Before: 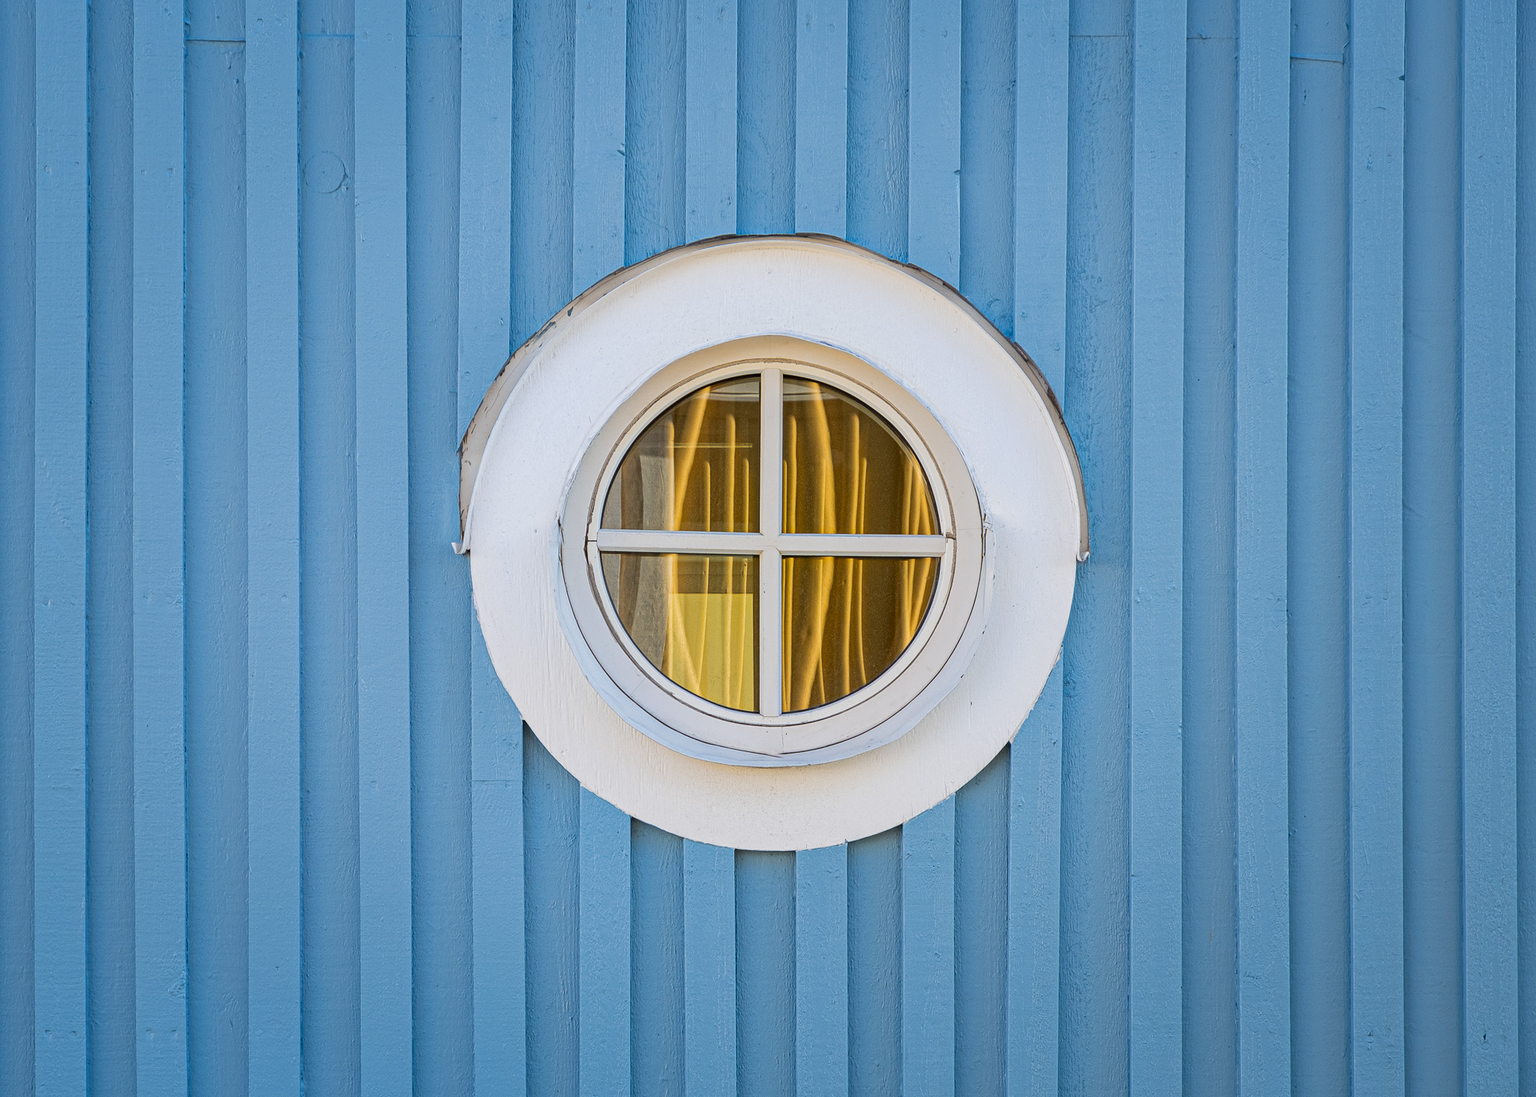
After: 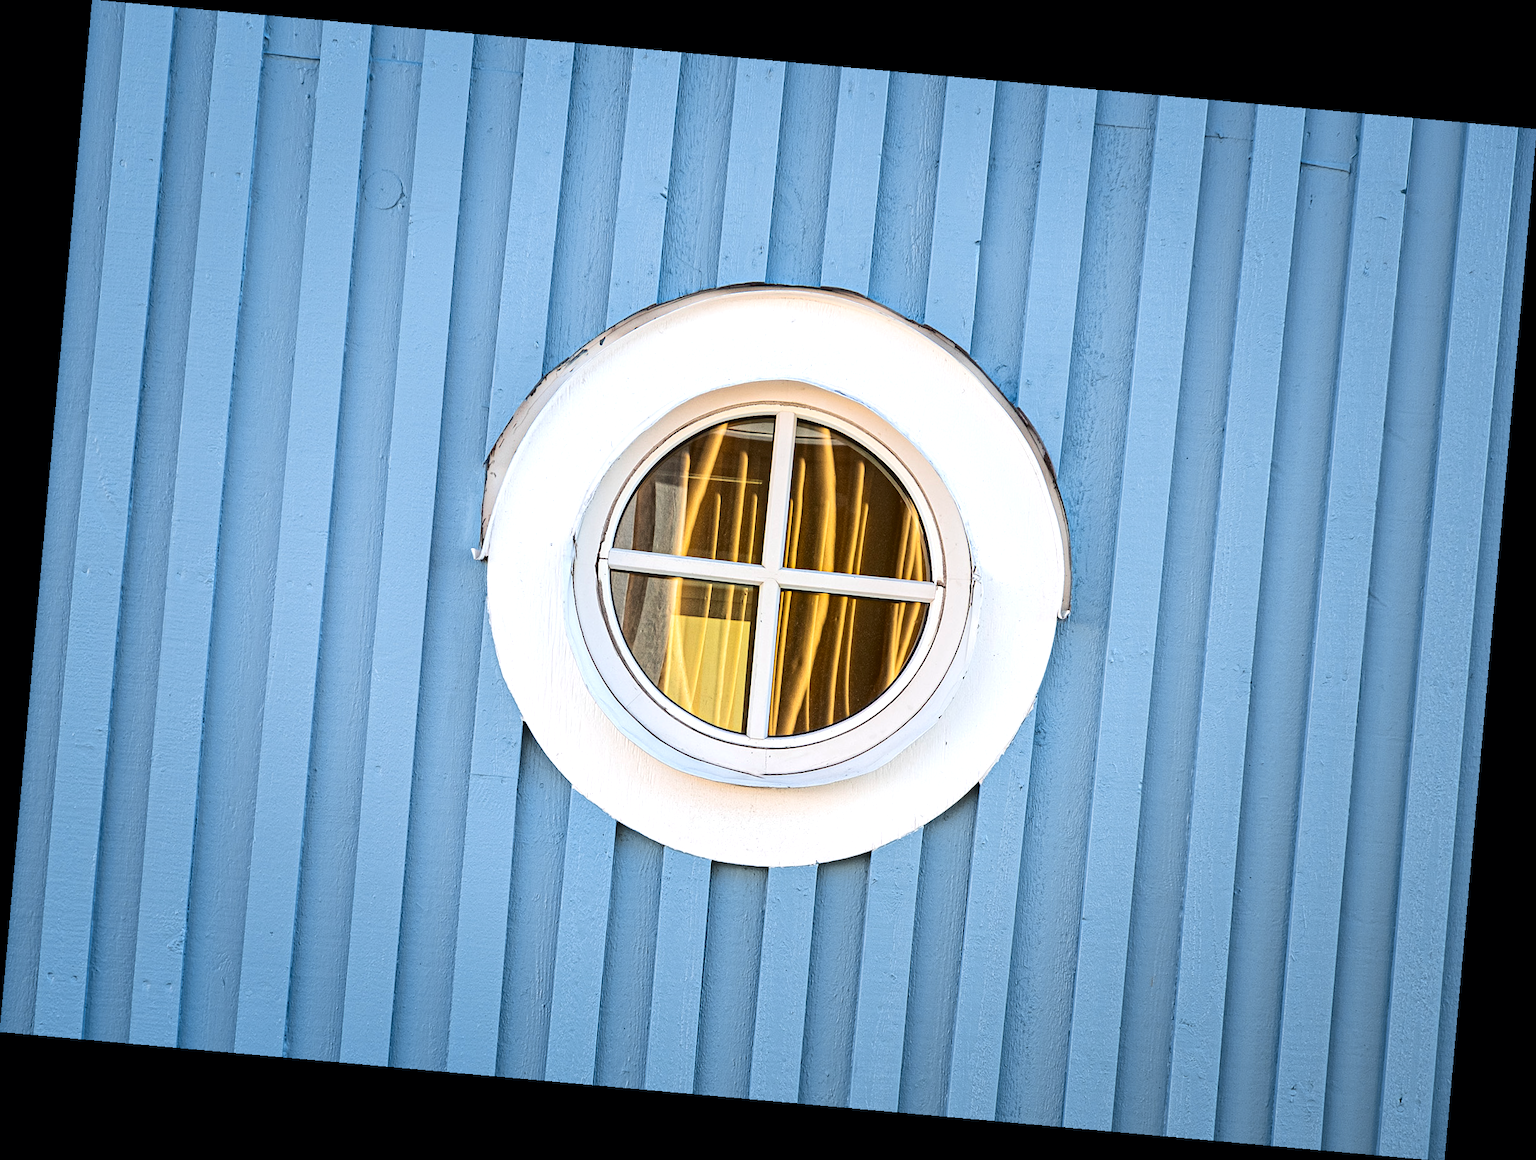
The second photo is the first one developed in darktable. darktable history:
tone curve: curves: ch0 [(0, 0) (0.227, 0.17) (0.766, 0.774) (1, 1)]; ch1 [(0, 0) (0.114, 0.127) (0.437, 0.452) (0.498, 0.498) (0.529, 0.541) (0.579, 0.589) (1, 1)]; ch2 [(0, 0) (0.233, 0.259) (0.493, 0.492) (0.587, 0.573) (1, 1)], color space Lab, independent channels, preserve colors none
rotate and perspective: rotation 5.12°, automatic cropping off
tone equalizer: -8 EV -0.75 EV, -7 EV -0.7 EV, -6 EV -0.6 EV, -5 EV -0.4 EV, -3 EV 0.4 EV, -2 EV 0.6 EV, -1 EV 0.7 EV, +0 EV 0.75 EV, edges refinement/feathering 500, mask exposure compensation -1.57 EV, preserve details no
